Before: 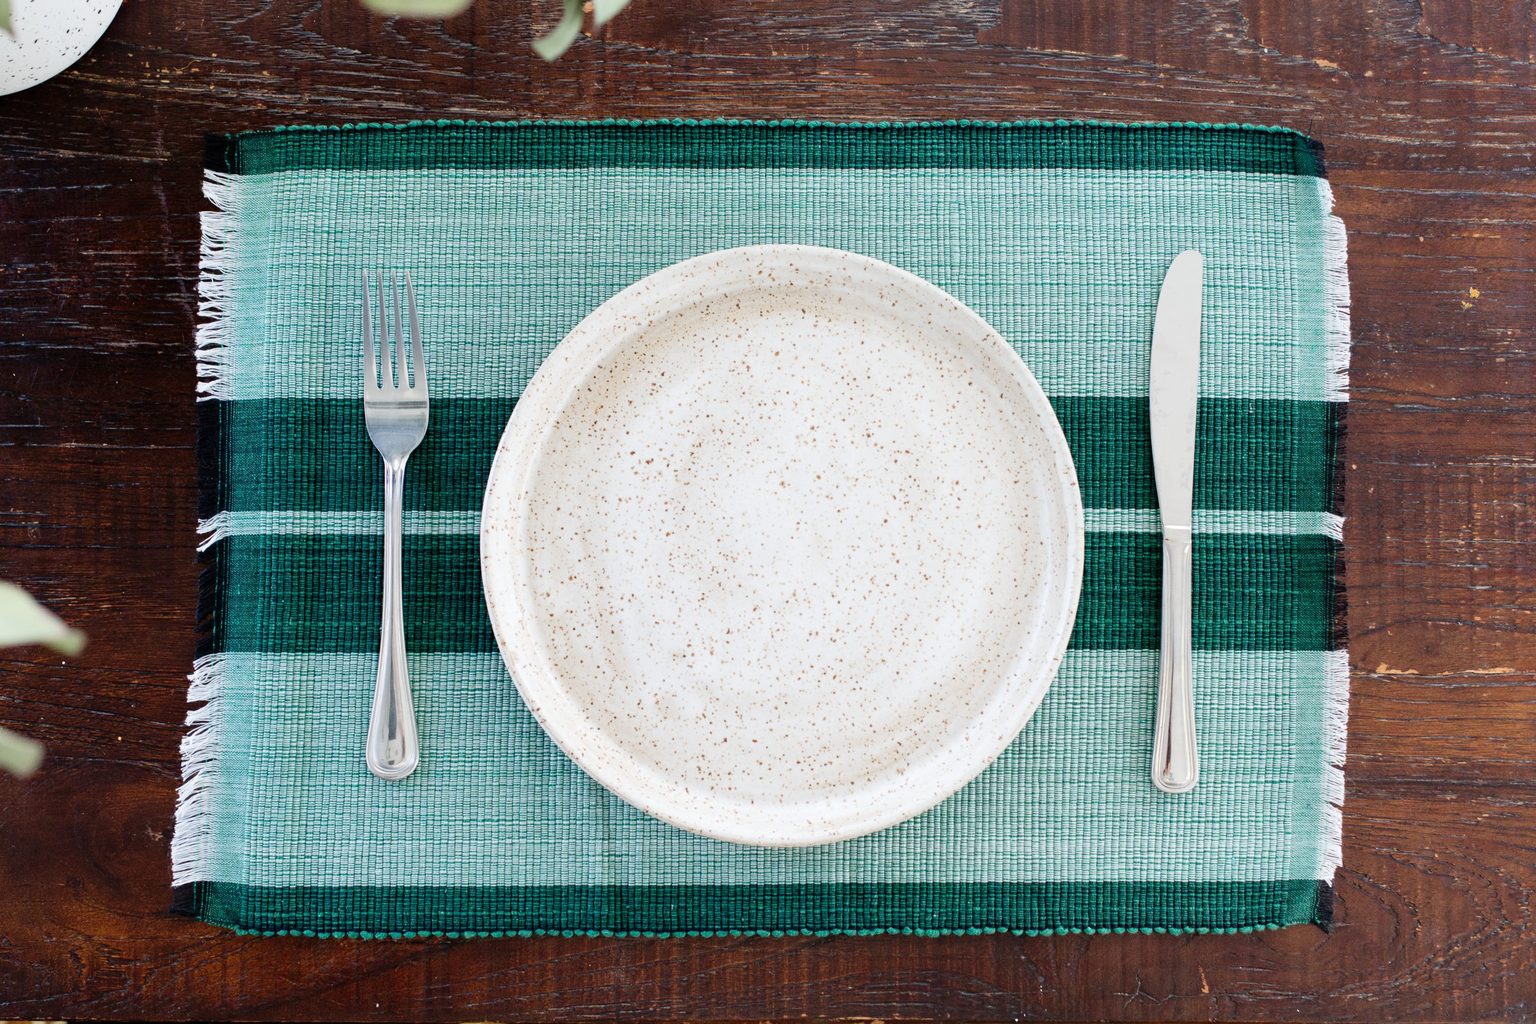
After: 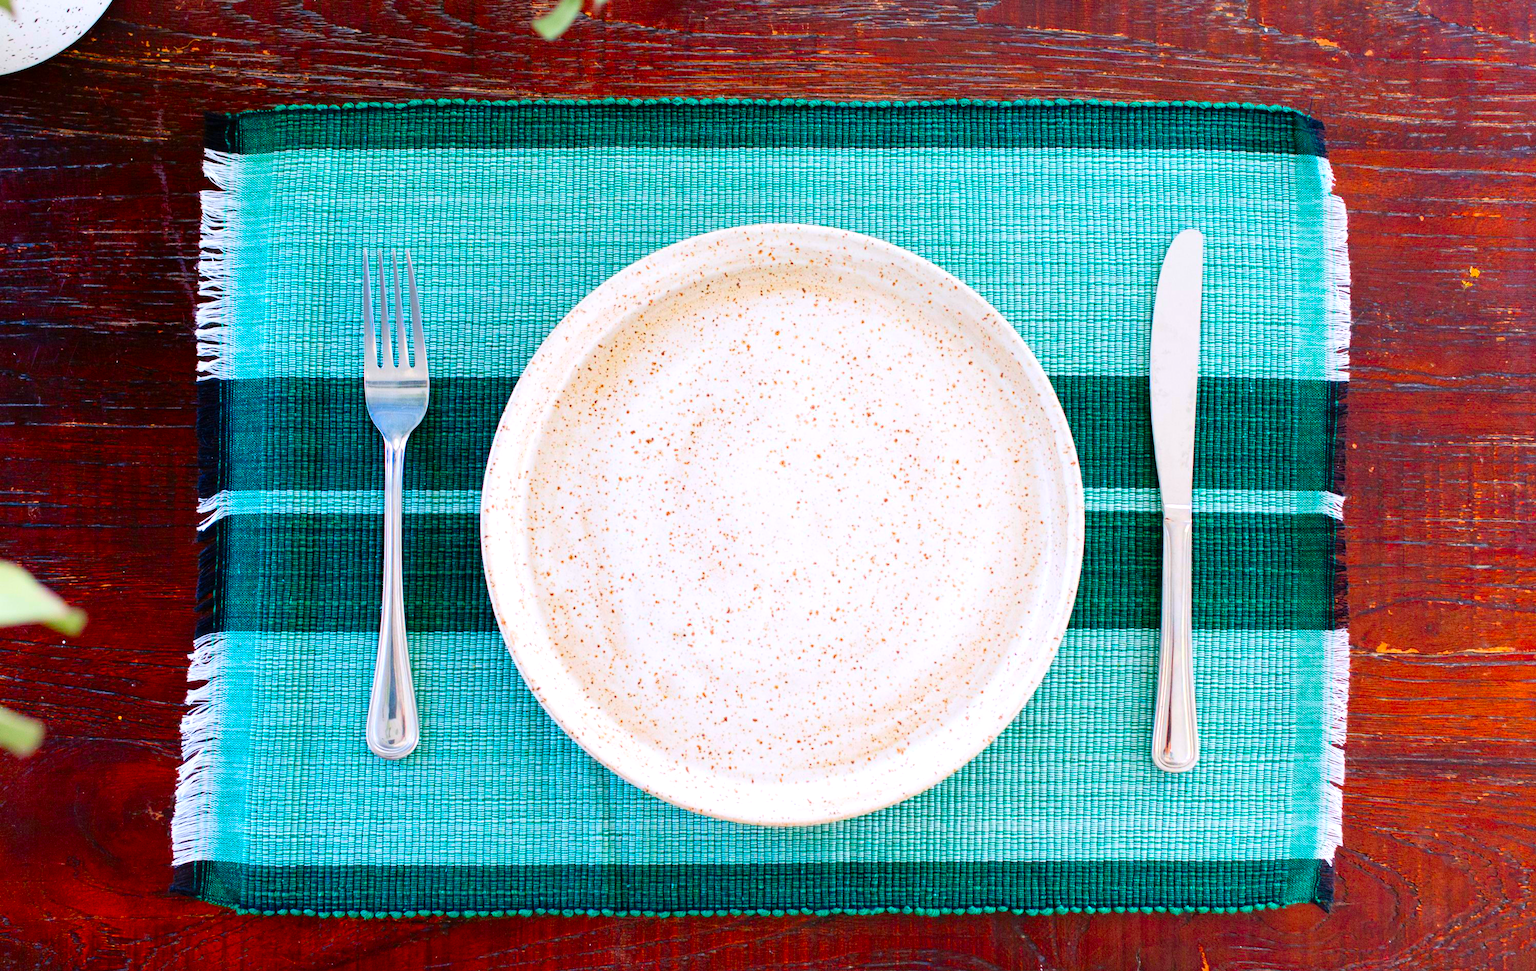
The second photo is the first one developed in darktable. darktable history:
exposure: exposure 0.22 EV, compensate highlight preservation false
crop and rotate: top 2.079%, bottom 3.017%
color correction: highlights a* 1.59, highlights b* -1.73, saturation 2.52
